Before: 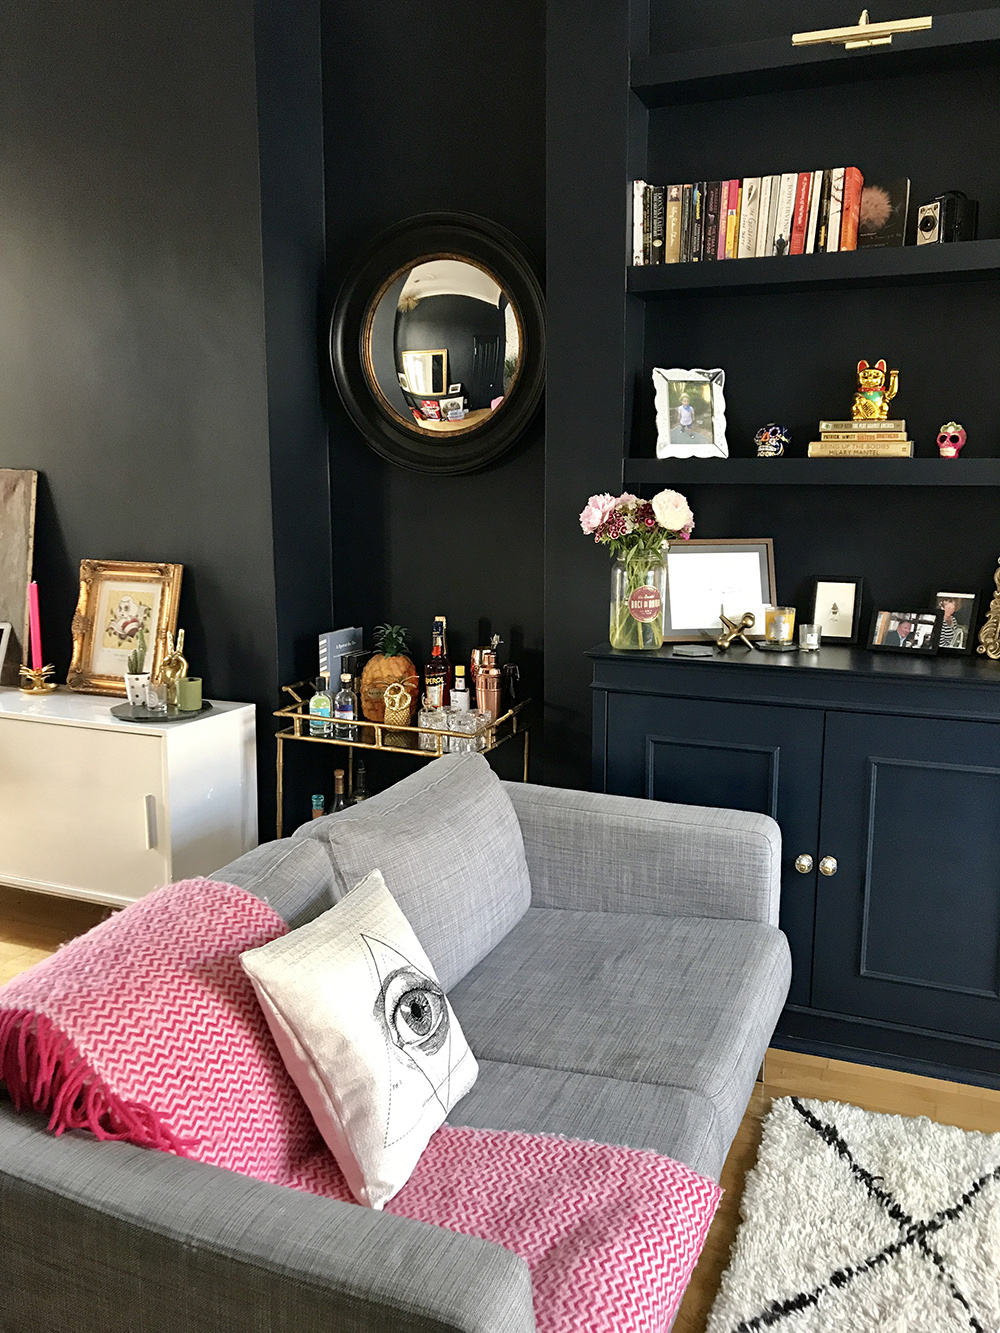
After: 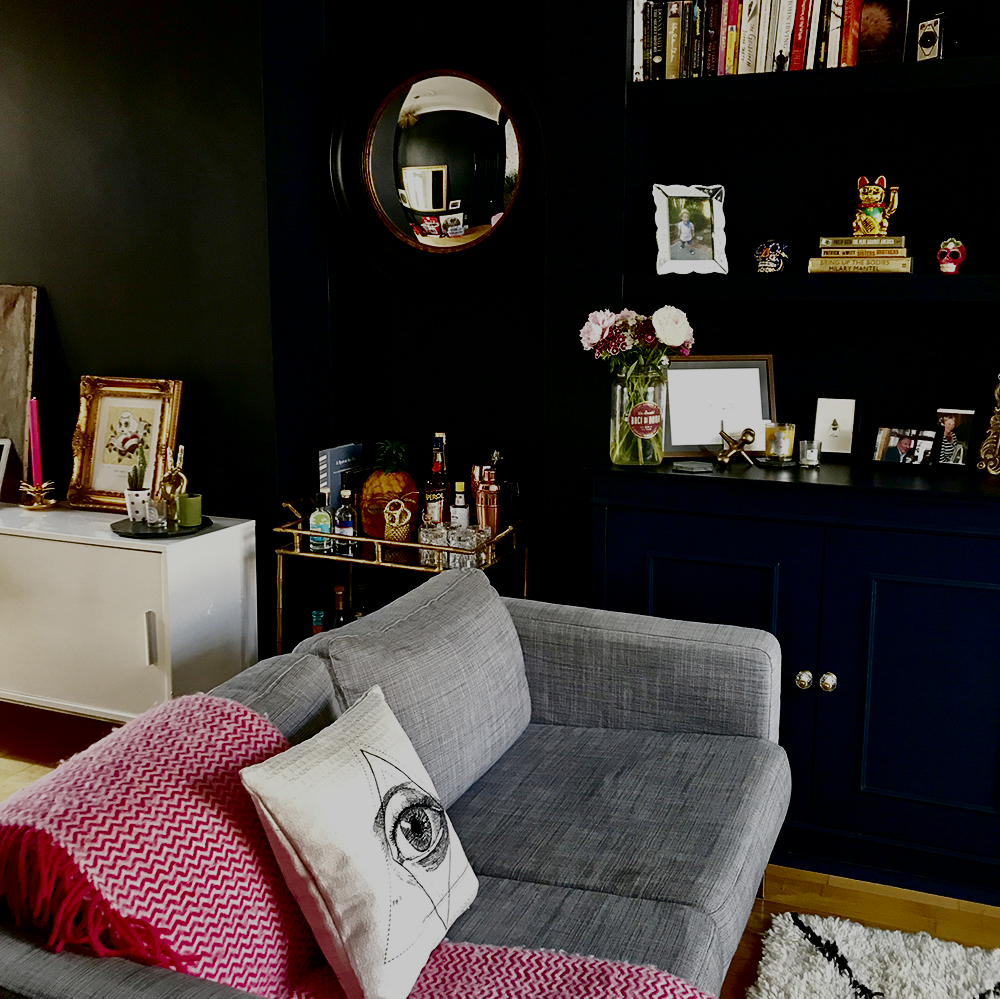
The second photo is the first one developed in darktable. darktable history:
contrast brightness saturation: contrast 0.09, brightness -0.59, saturation 0.17
crop: top 13.819%, bottom 11.169%
color balance rgb: global vibrance 10%
sigmoid: contrast 1.7, skew -0.2, preserve hue 0%, red attenuation 0.1, red rotation 0.035, green attenuation 0.1, green rotation -0.017, blue attenuation 0.15, blue rotation -0.052, base primaries Rec2020
